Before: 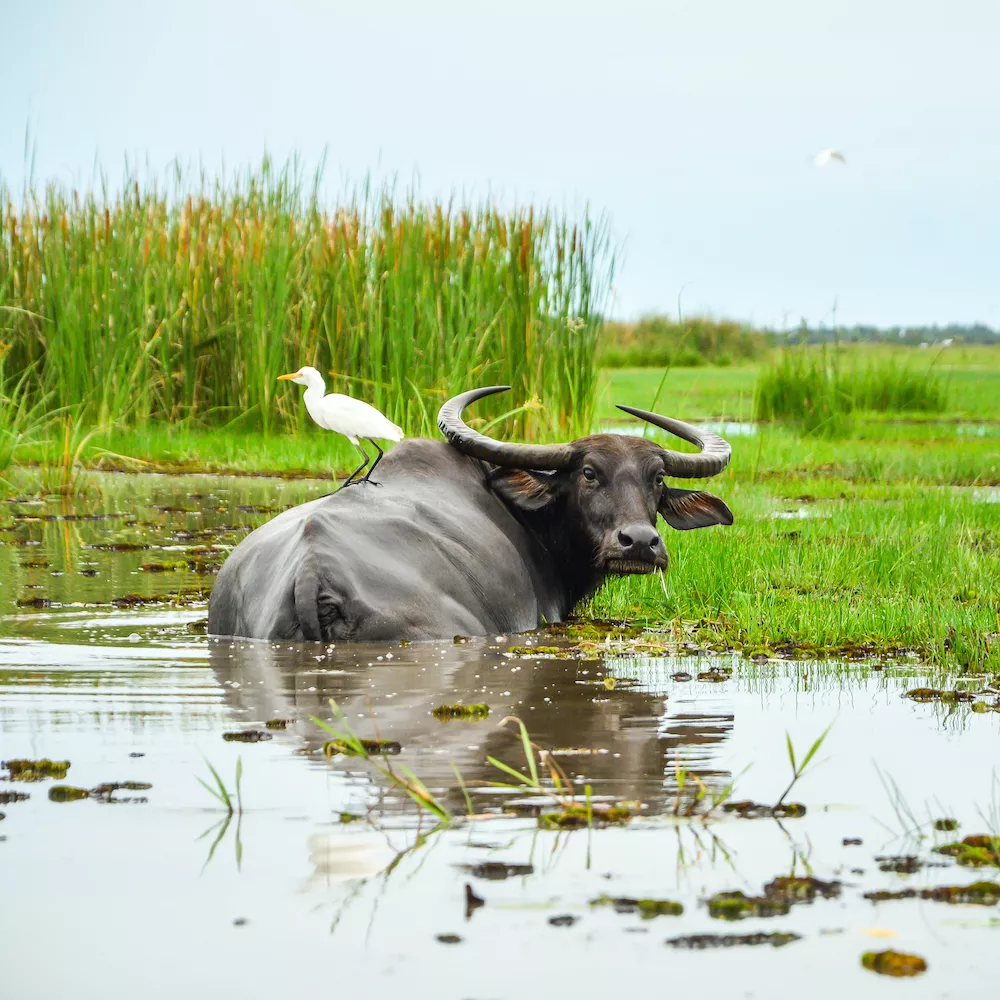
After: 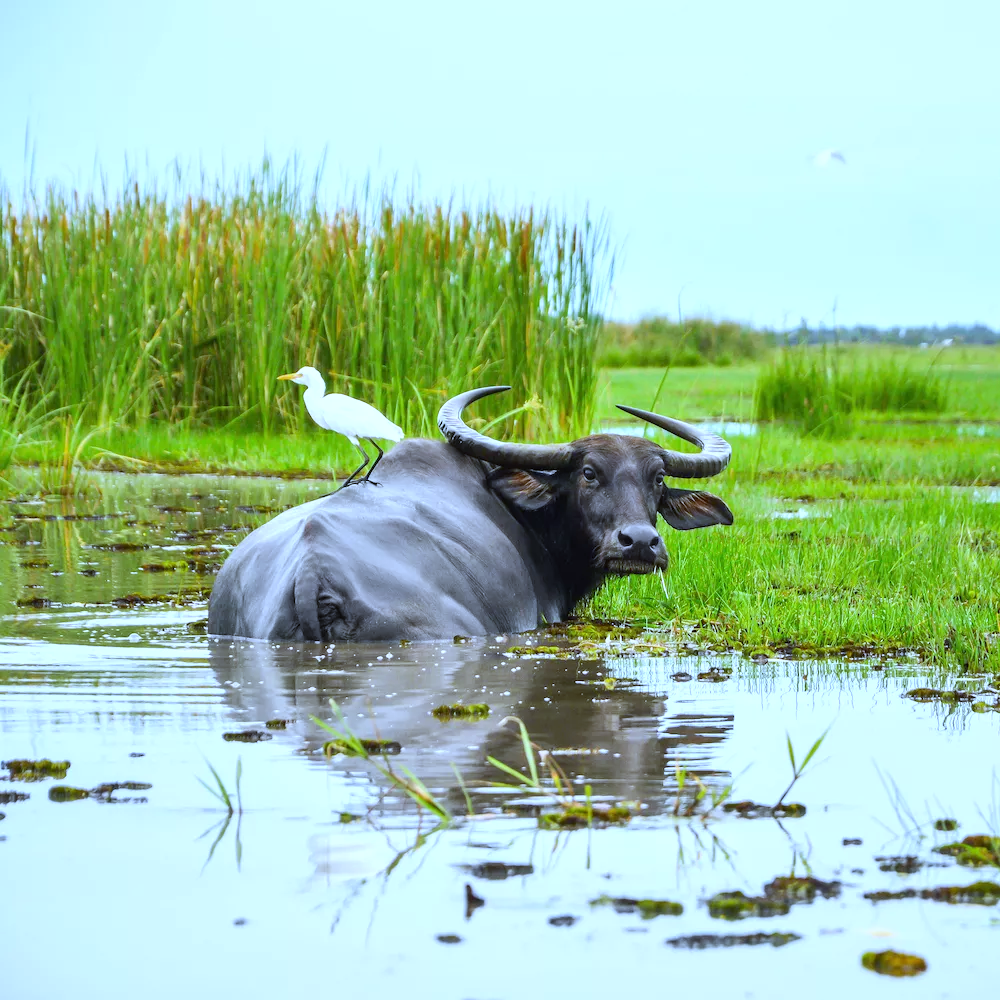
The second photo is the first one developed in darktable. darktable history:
exposure: exposure 0.161 EV, compensate highlight preservation false
white balance: red 0.871, blue 1.249
